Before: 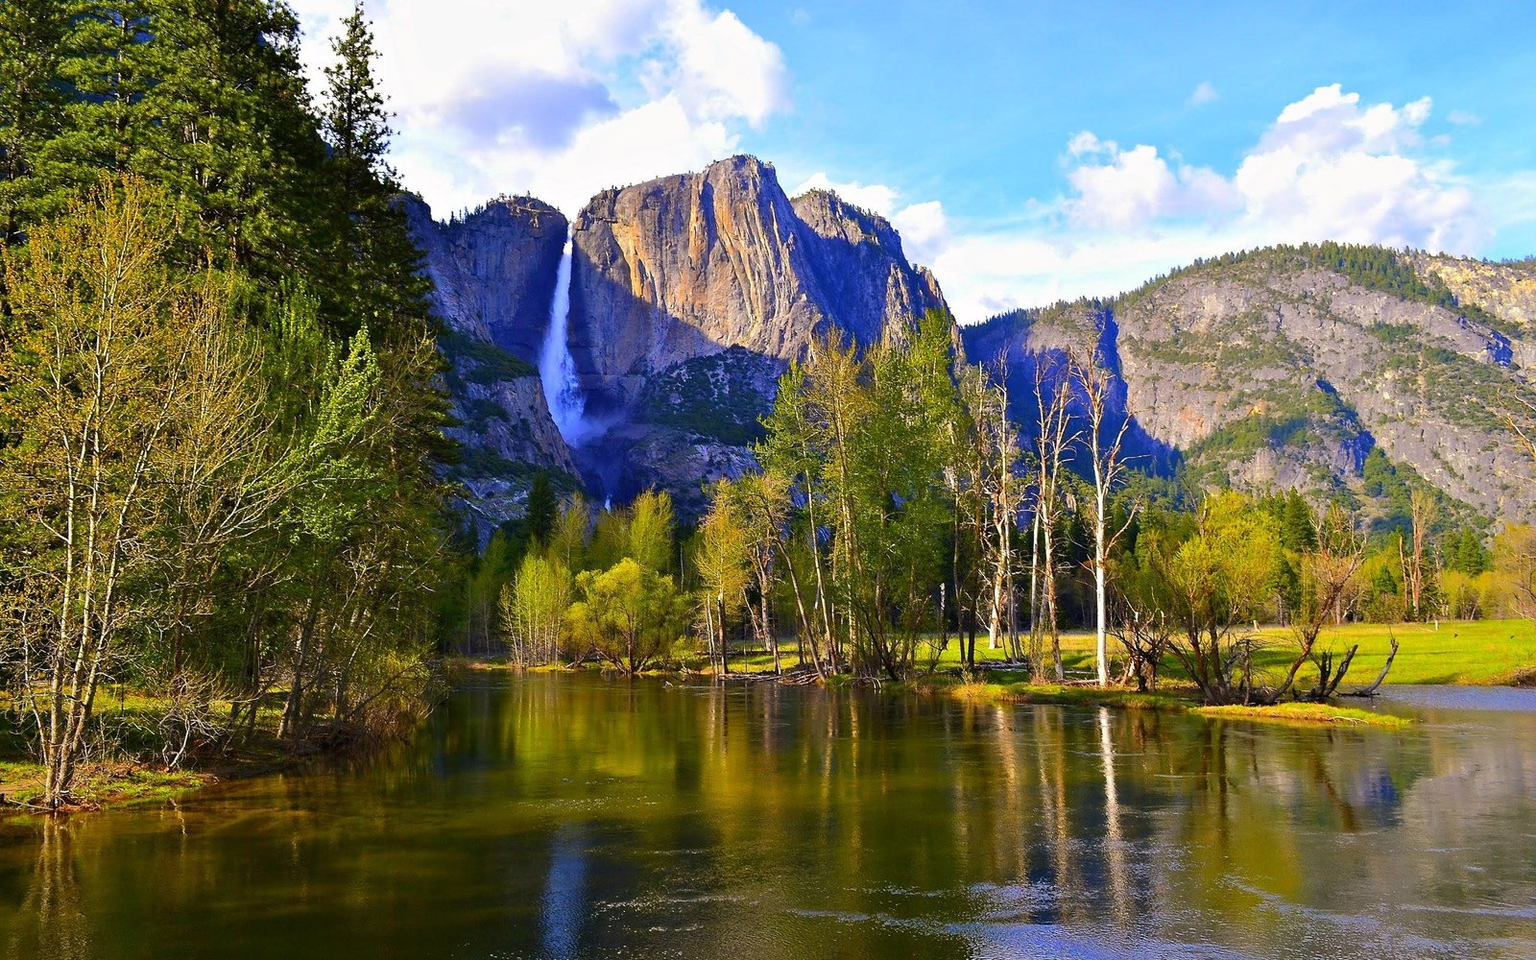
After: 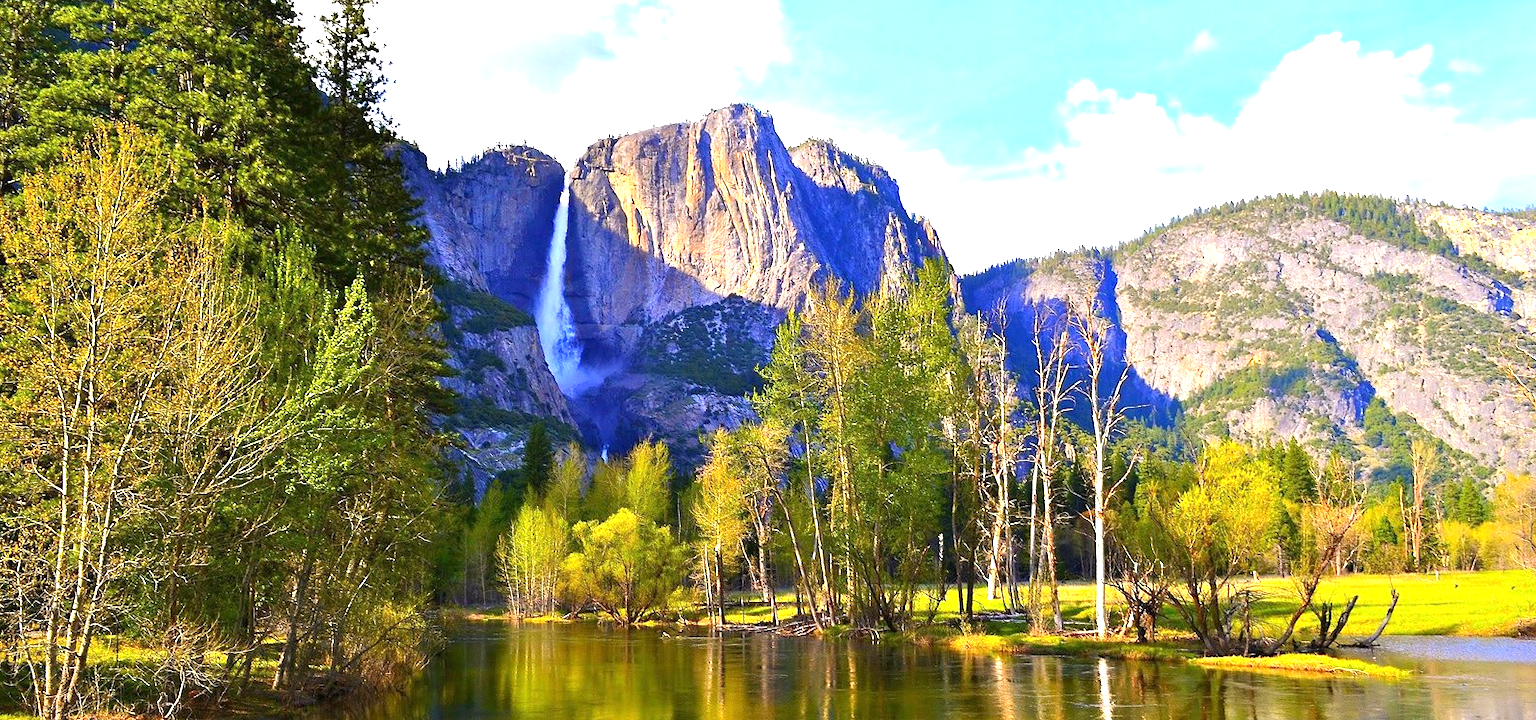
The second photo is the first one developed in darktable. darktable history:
exposure: exposure 1 EV, compensate highlight preservation false
crop: left 0.387%, top 5.469%, bottom 19.809%
